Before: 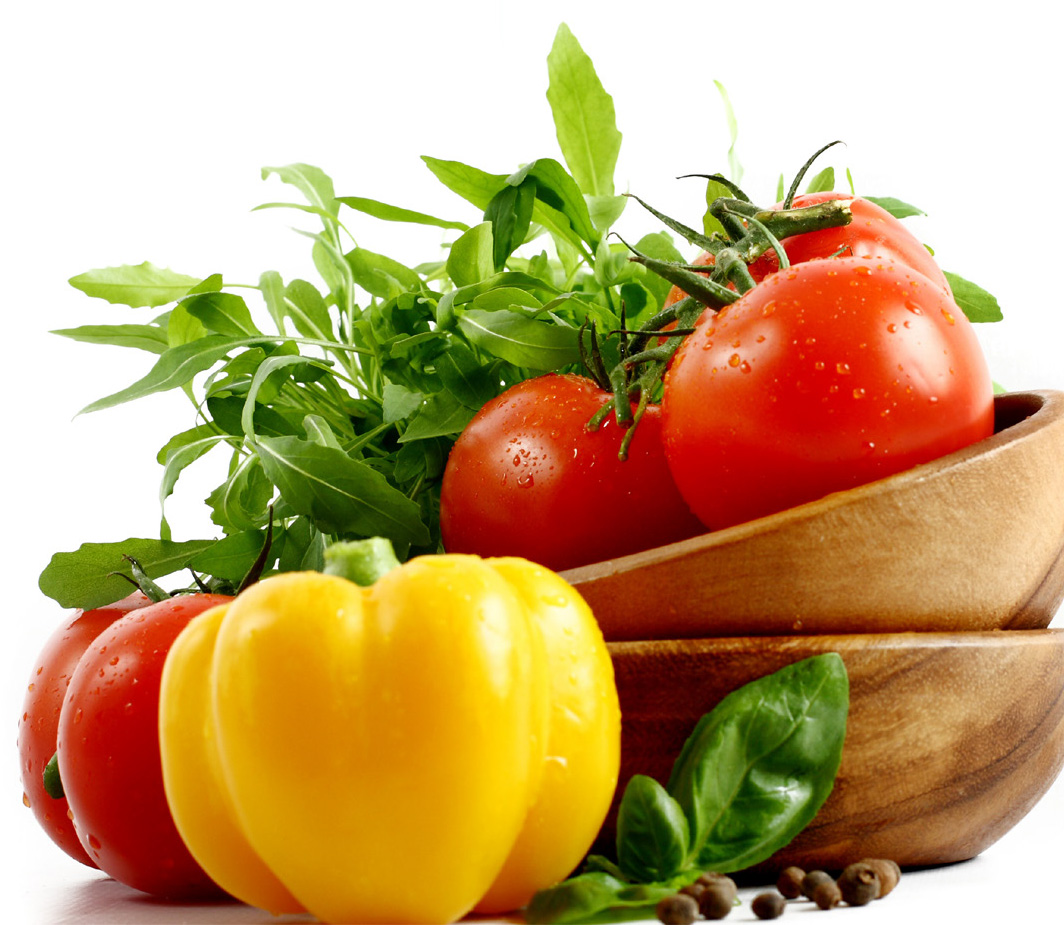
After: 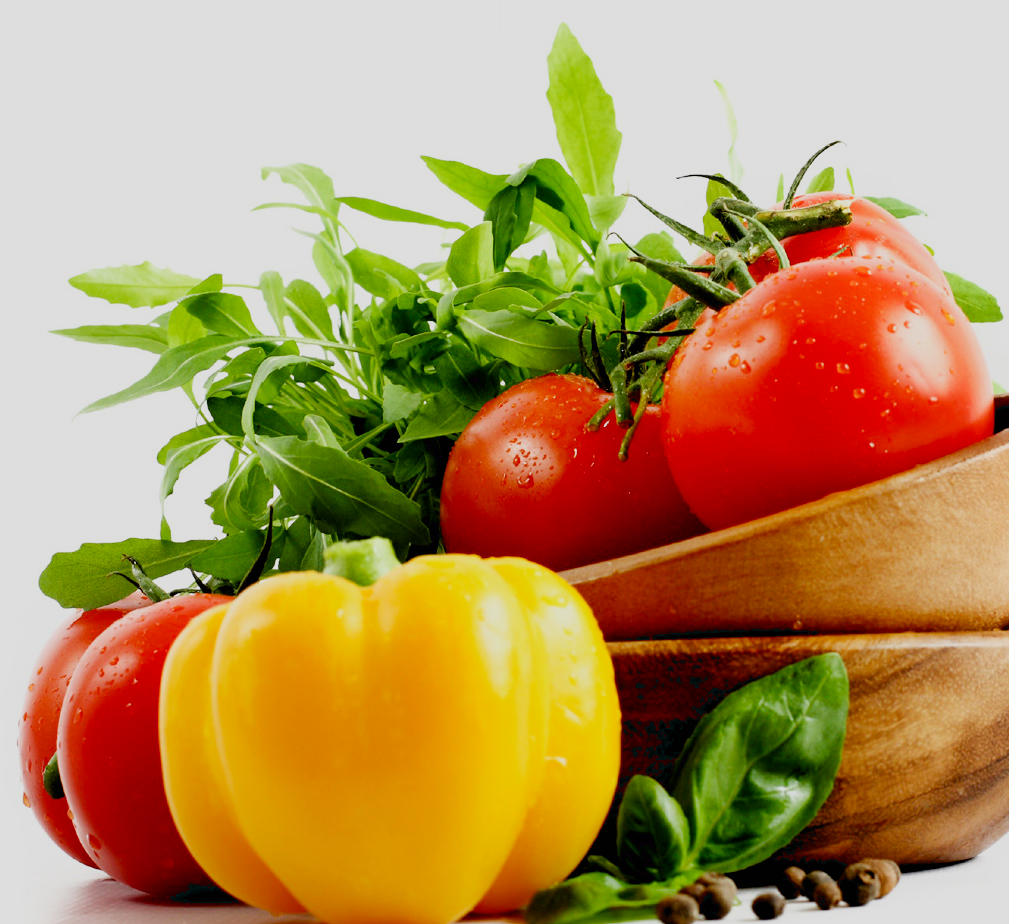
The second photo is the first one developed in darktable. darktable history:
exposure: black level correction 0.007, exposure 0.093 EV, compensate highlight preservation false
crop and rotate: right 5.167%
filmic rgb: black relative exposure -7.65 EV, white relative exposure 4.56 EV, hardness 3.61
tone equalizer: on, module defaults
haze removal: compatibility mode true, adaptive false
contrast brightness saturation: contrast 0.1, brightness 0.03, saturation 0.09
